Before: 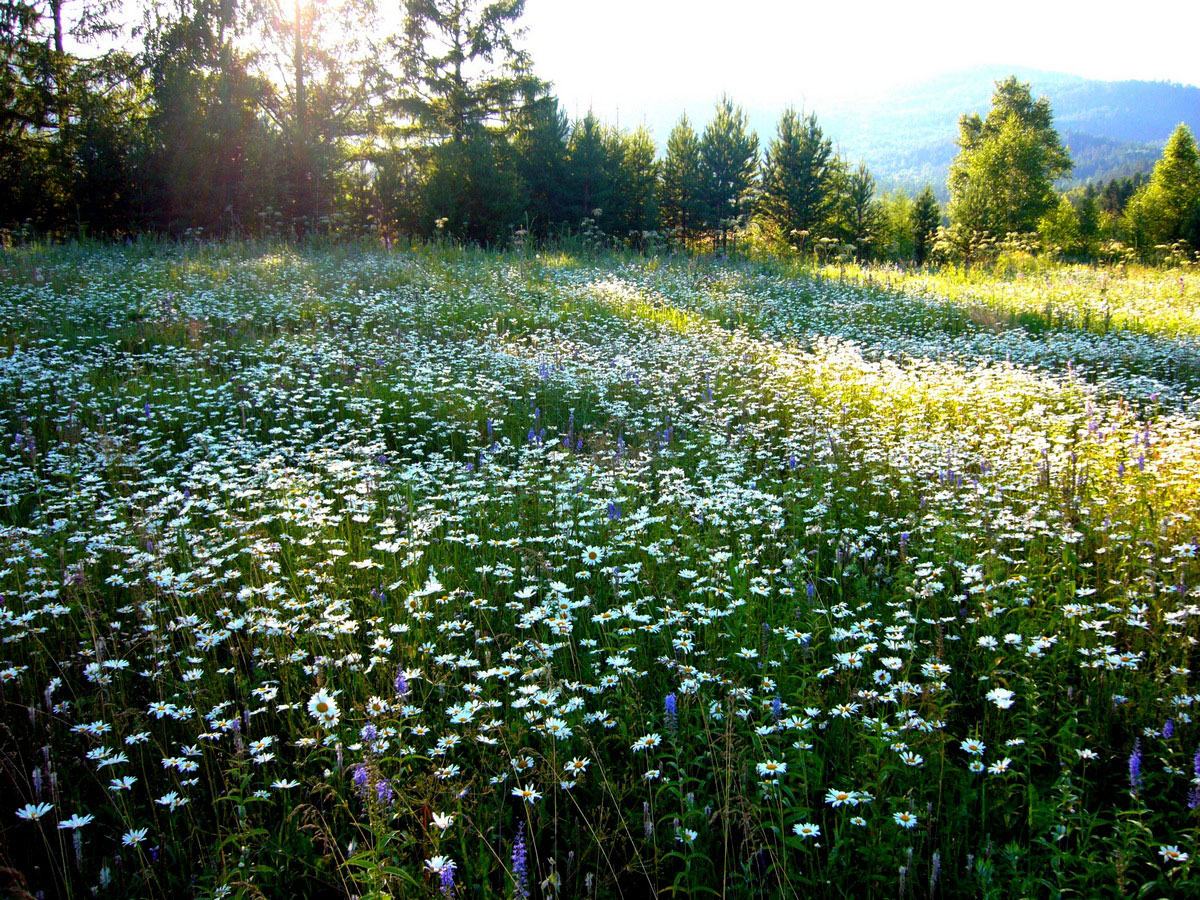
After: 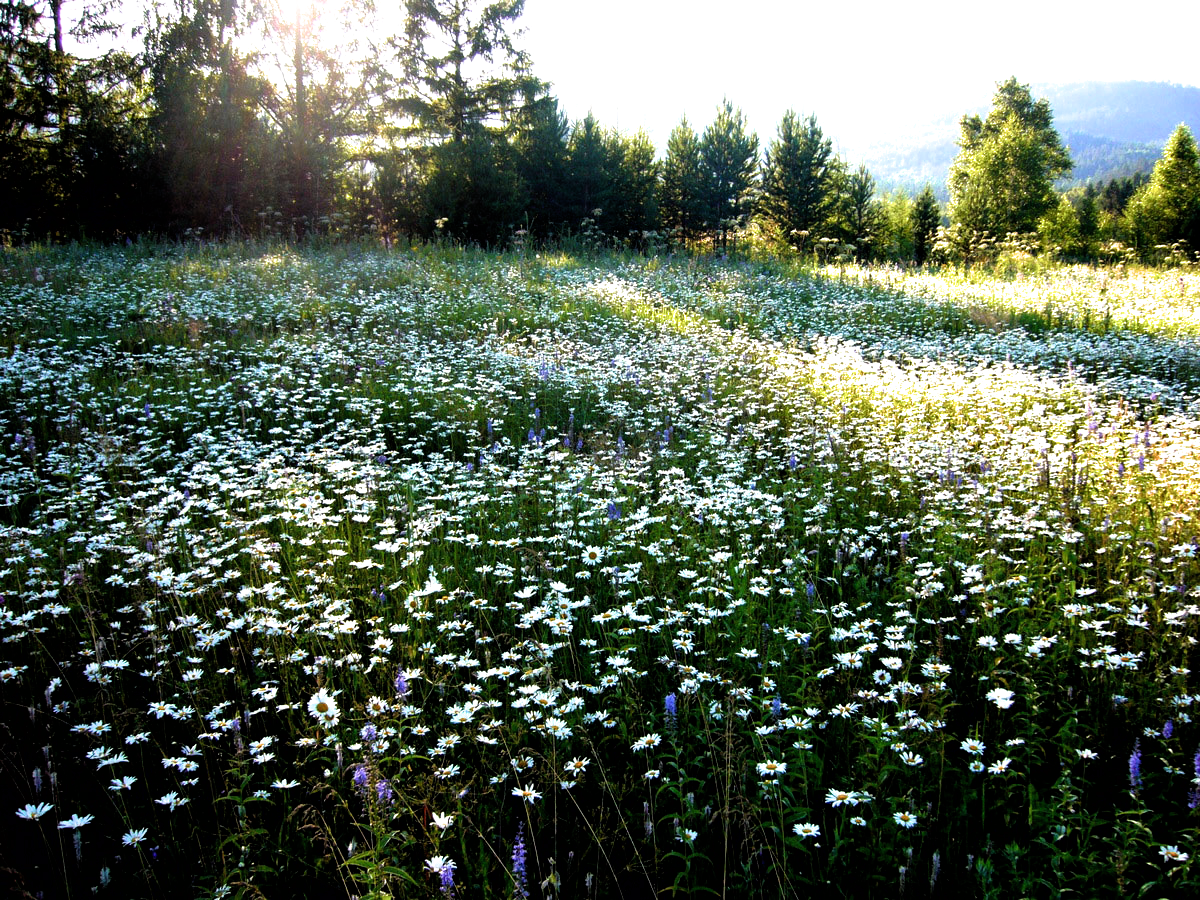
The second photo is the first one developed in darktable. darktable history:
filmic rgb: black relative exposure -8.24 EV, white relative exposure 2.2 EV, target white luminance 99.868%, hardness 7.07, latitude 74.97%, contrast 1.314, highlights saturation mix -2.74%, shadows ↔ highlights balance 29.71%, color science v6 (2022)
